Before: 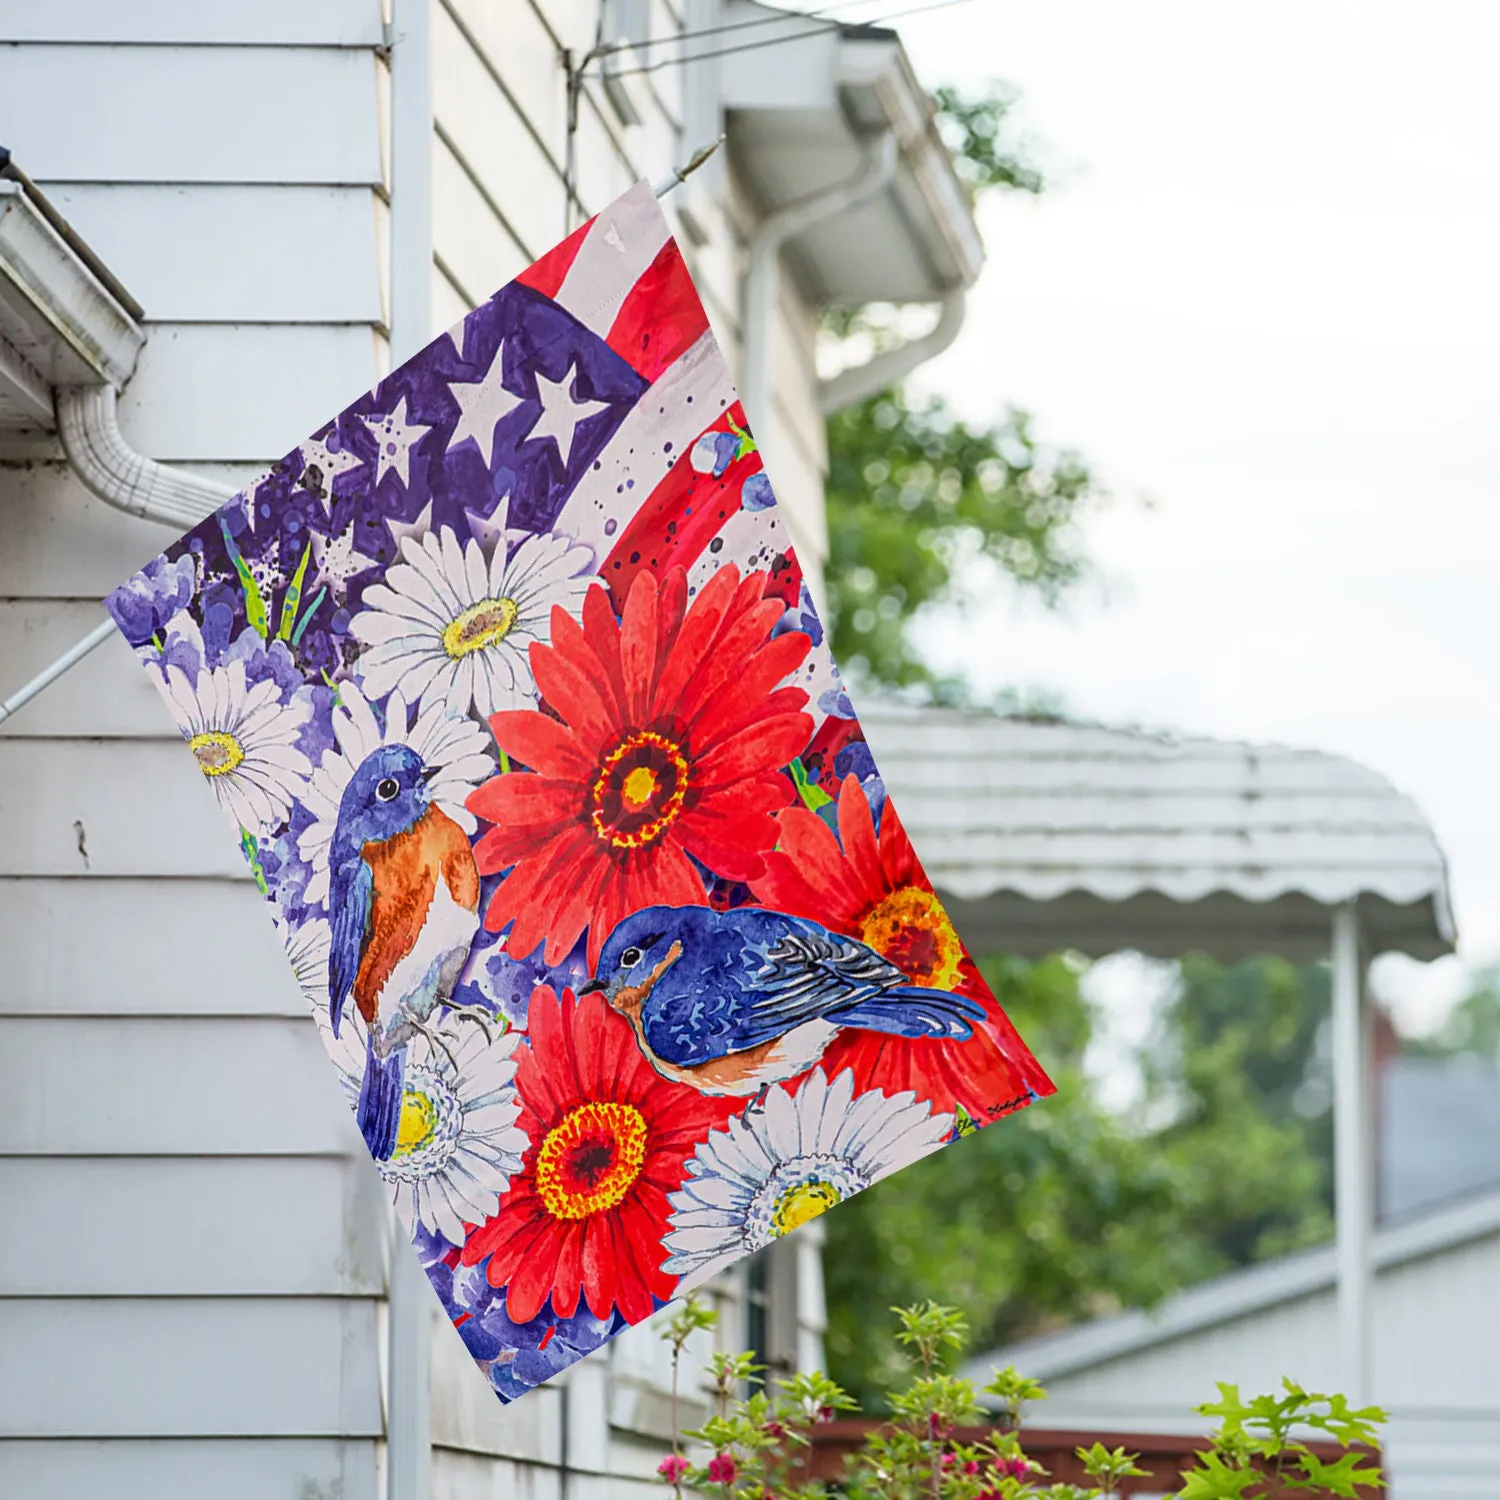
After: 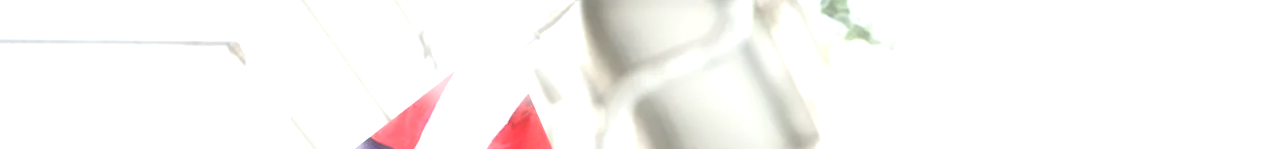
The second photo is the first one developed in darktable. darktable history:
crop and rotate: left 9.644%, top 9.491%, right 6.021%, bottom 80.509%
exposure: black level correction 0, exposure 0.9 EV, compensate highlight preservation false
haze removal: strength -0.9, distance 0.225, compatibility mode true, adaptive false
